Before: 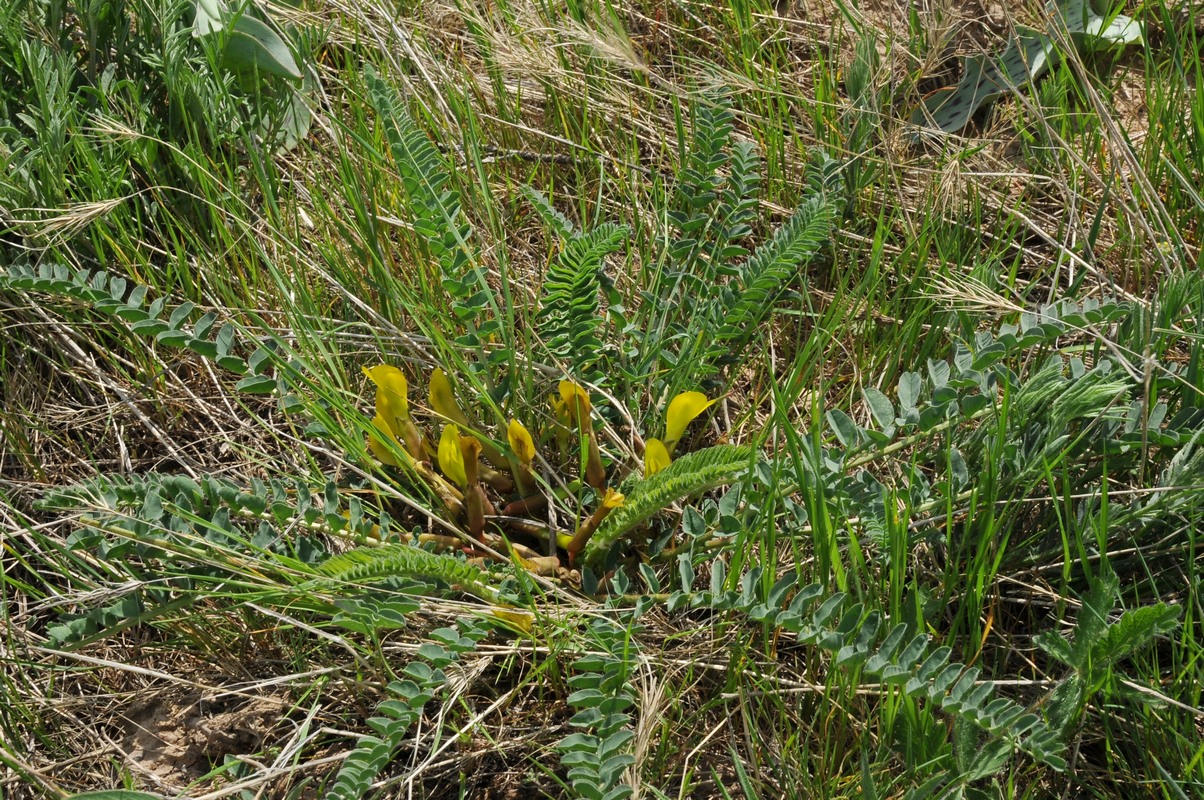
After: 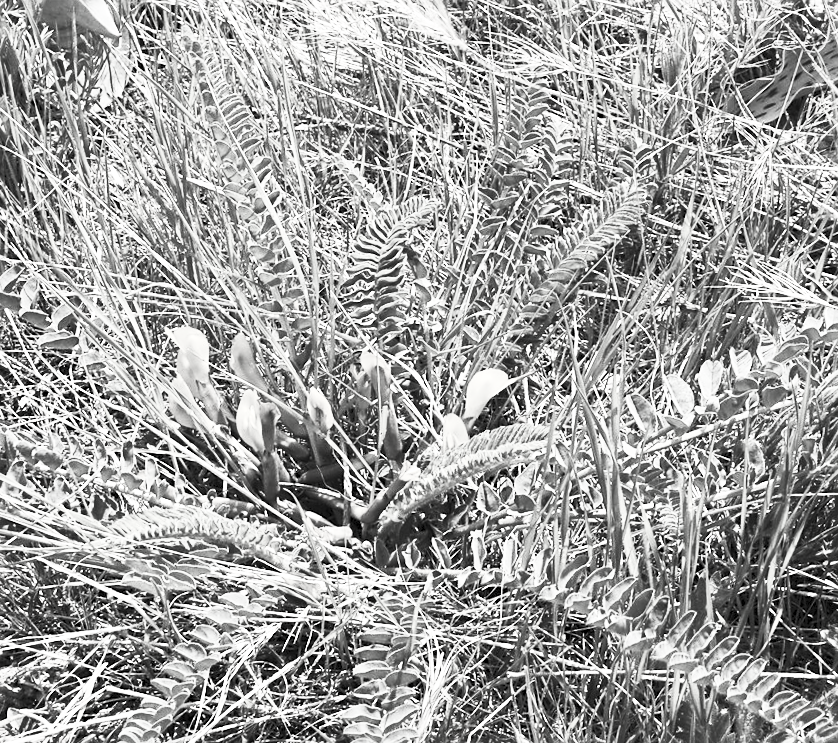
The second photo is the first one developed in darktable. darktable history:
sharpen: radius 1.889, amount 0.413, threshold 1.201
crop and rotate: angle -2.88°, left 14.096%, top 0.019%, right 11.041%, bottom 0.09%
exposure: black level correction 0, exposure 0.693 EV, compensate highlight preservation false
contrast brightness saturation: contrast 0.527, brightness 0.469, saturation -0.985
